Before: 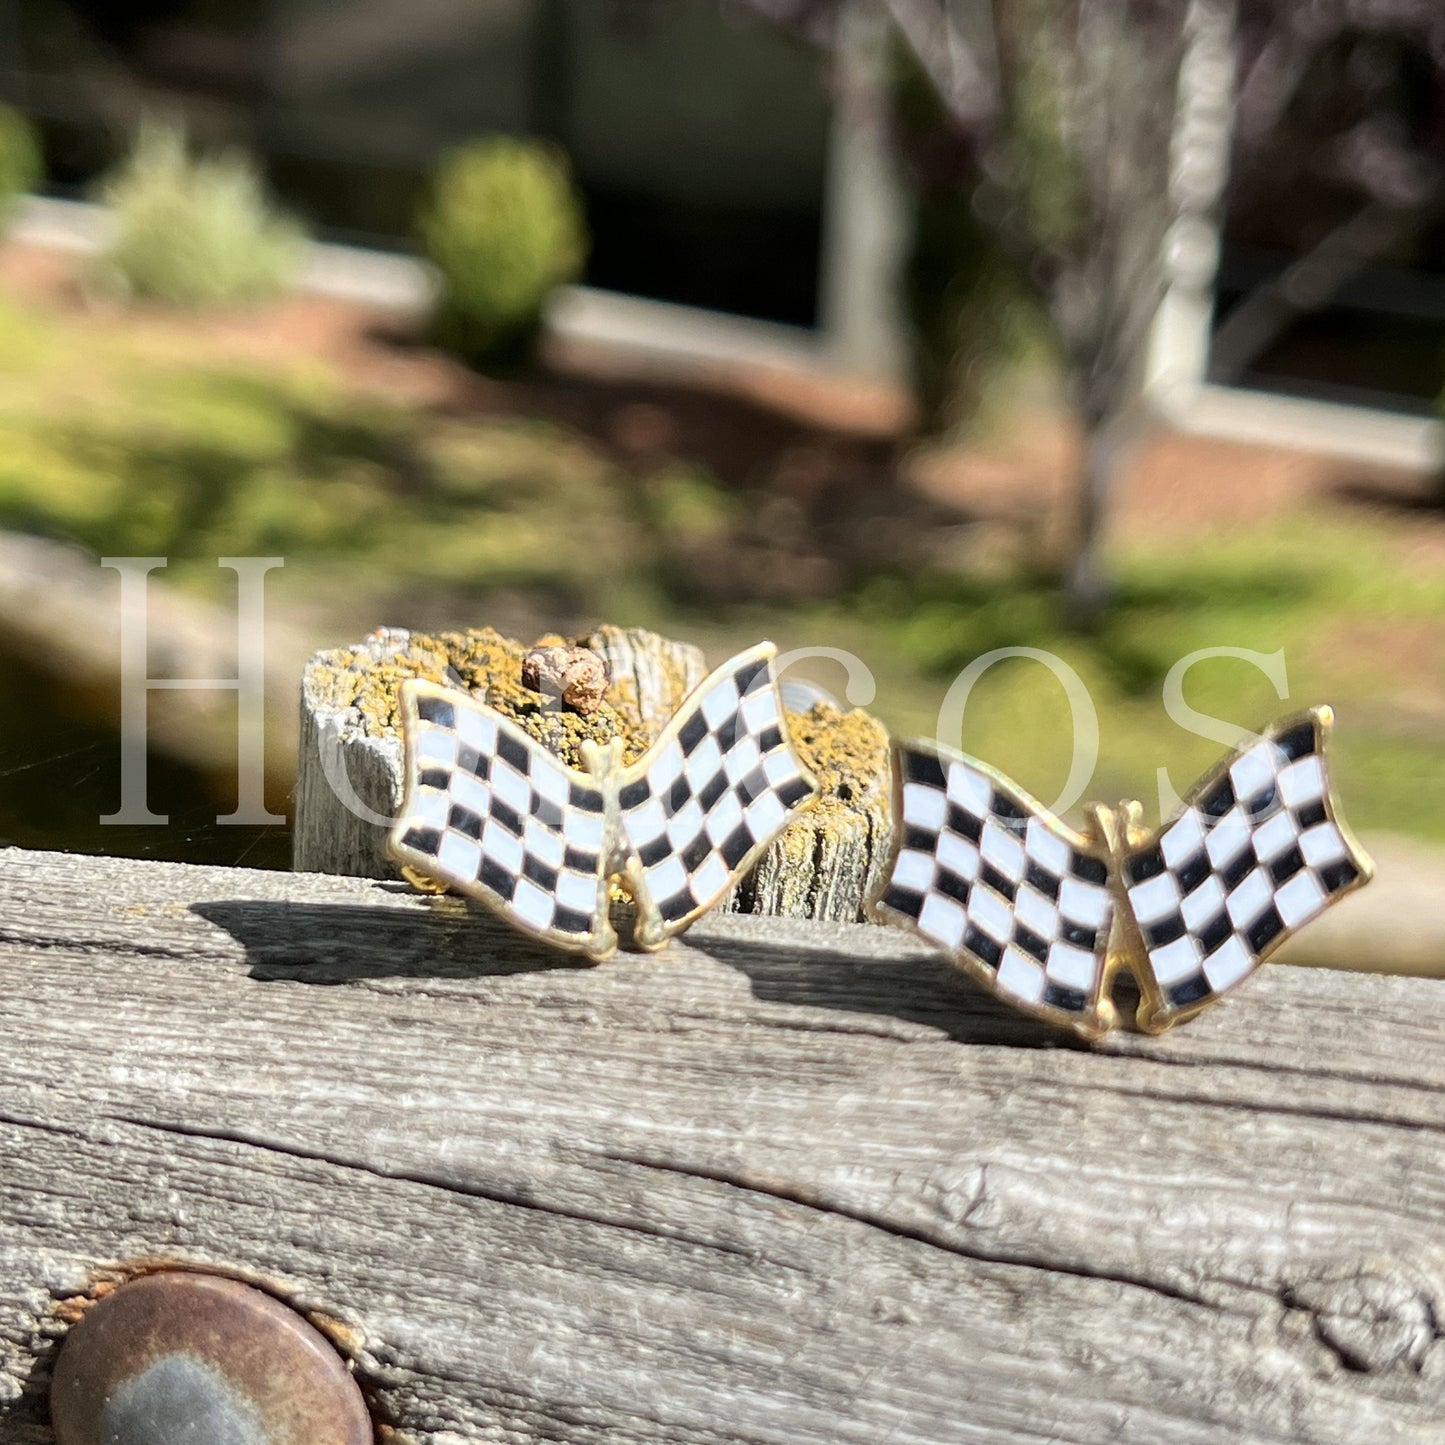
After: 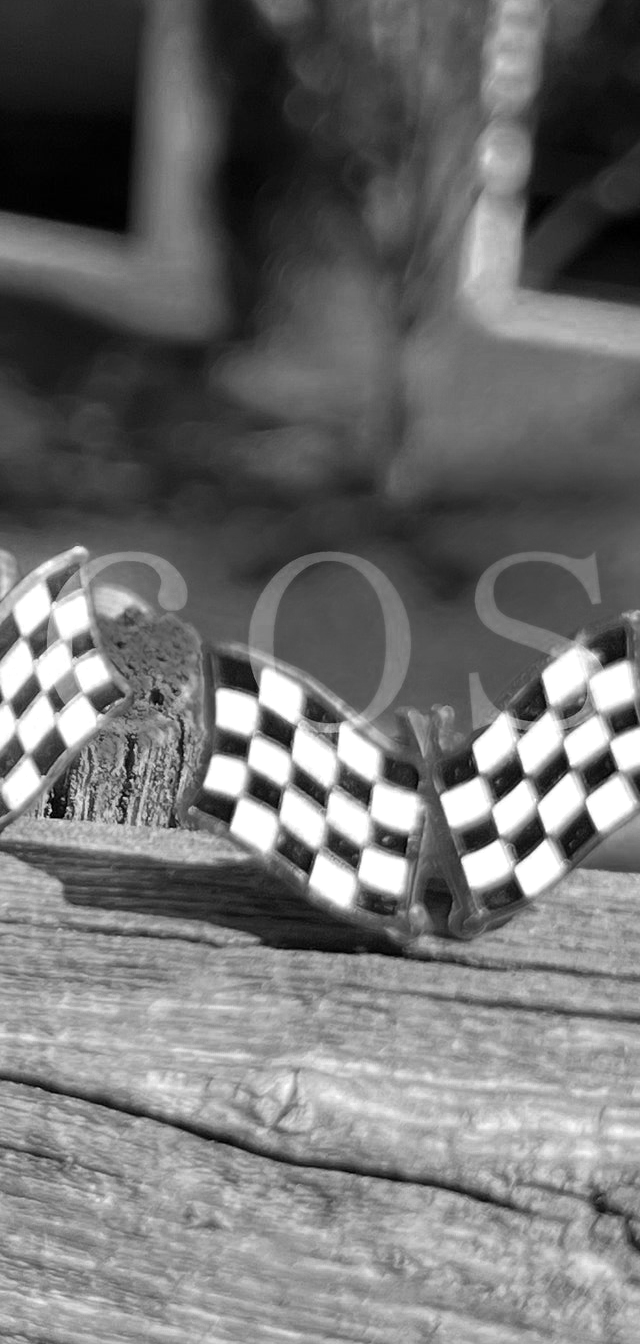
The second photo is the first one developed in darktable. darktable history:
crop: left 47.628%, top 6.643%, right 7.874%
color zones: curves: ch0 [(0.287, 0.048) (0.493, 0.484) (0.737, 0.816)]; ch1 [(0, 0) (0.143, 0) (0.286, 0) (0.429, 0) (0.571, 0) (0.714, 0) (0.857, 0)]
